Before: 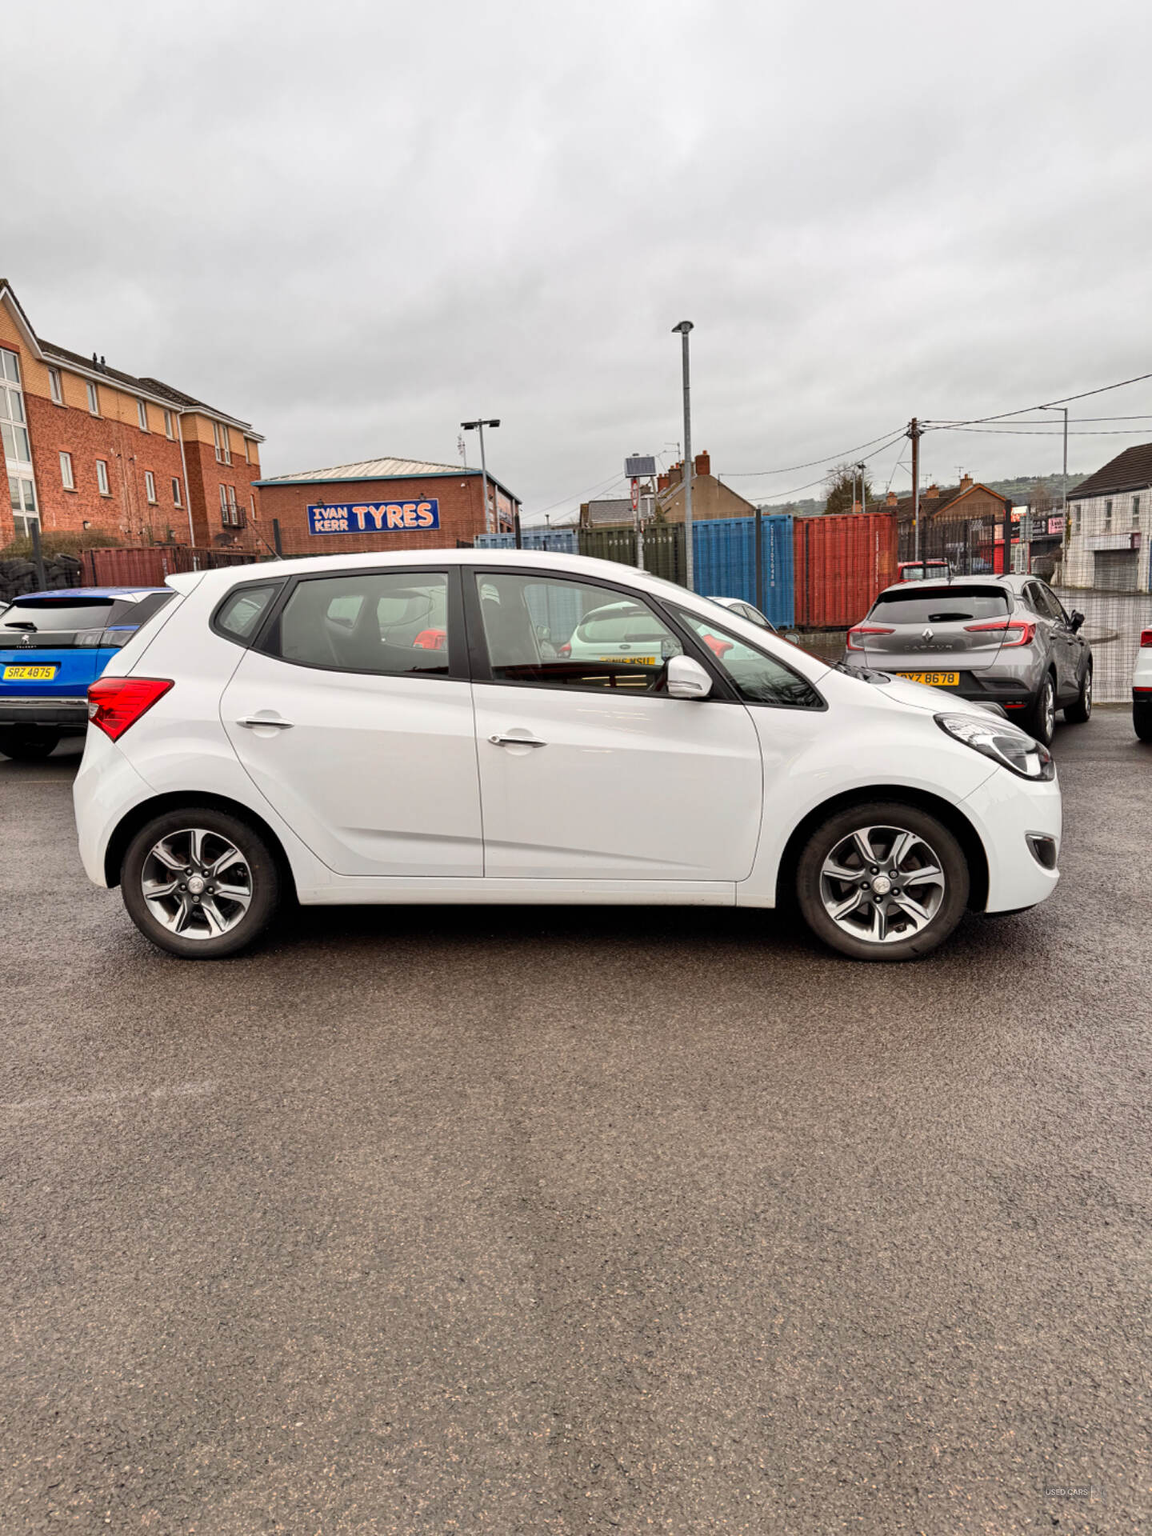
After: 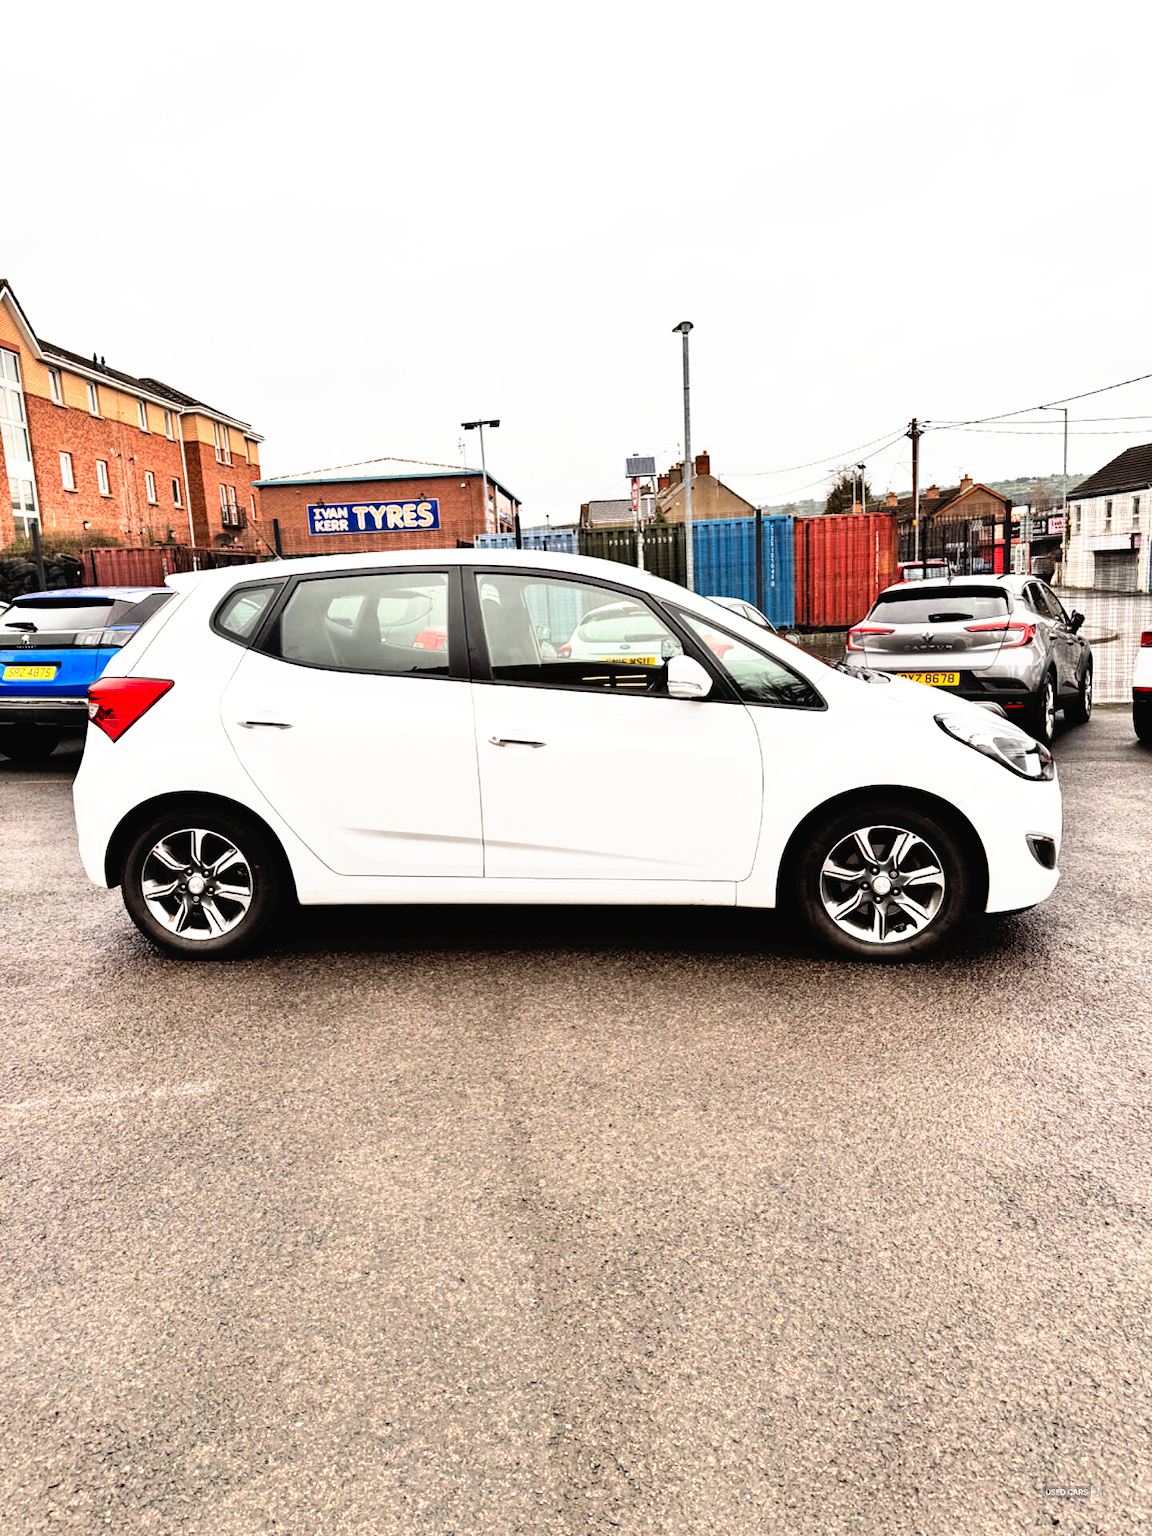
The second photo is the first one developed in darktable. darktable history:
filmic rgb: black relative exposure -7.65 EV, white relative exposure 4.56 EV, hardness 3.61, contrast 1.25
tone curve: curves: ch0 [(0, 0) (0.003, 0.028) (0.011, 0.028) (0.025, 0.026) (0.044, 0.036) (0.069, 0.06) (0.1, 0.101) (0.136, 0.15) (0.177, 0.203) (0.224, 0.271) (0.277, 0.345) (0.335, 0.422) (0.399, 0.515) (0.468, 0.611) (0.543, 0.716) (0.623, 0.826) (0.709, 0.942) (0.801, 0.992) (0.898, 1) (1, 1)], preserve colors none
